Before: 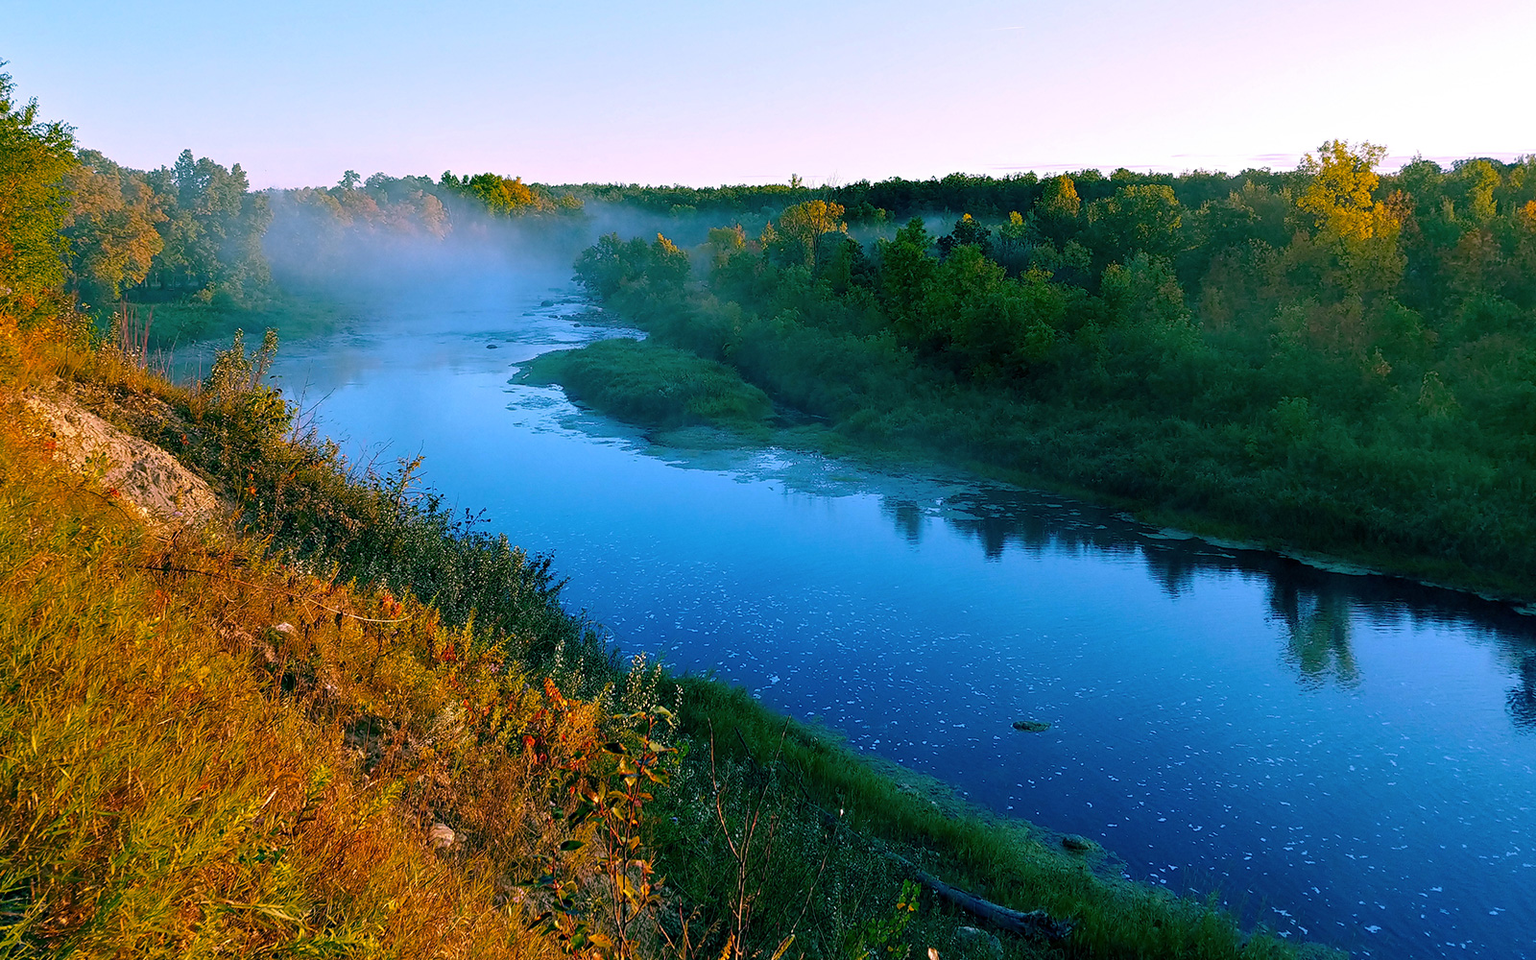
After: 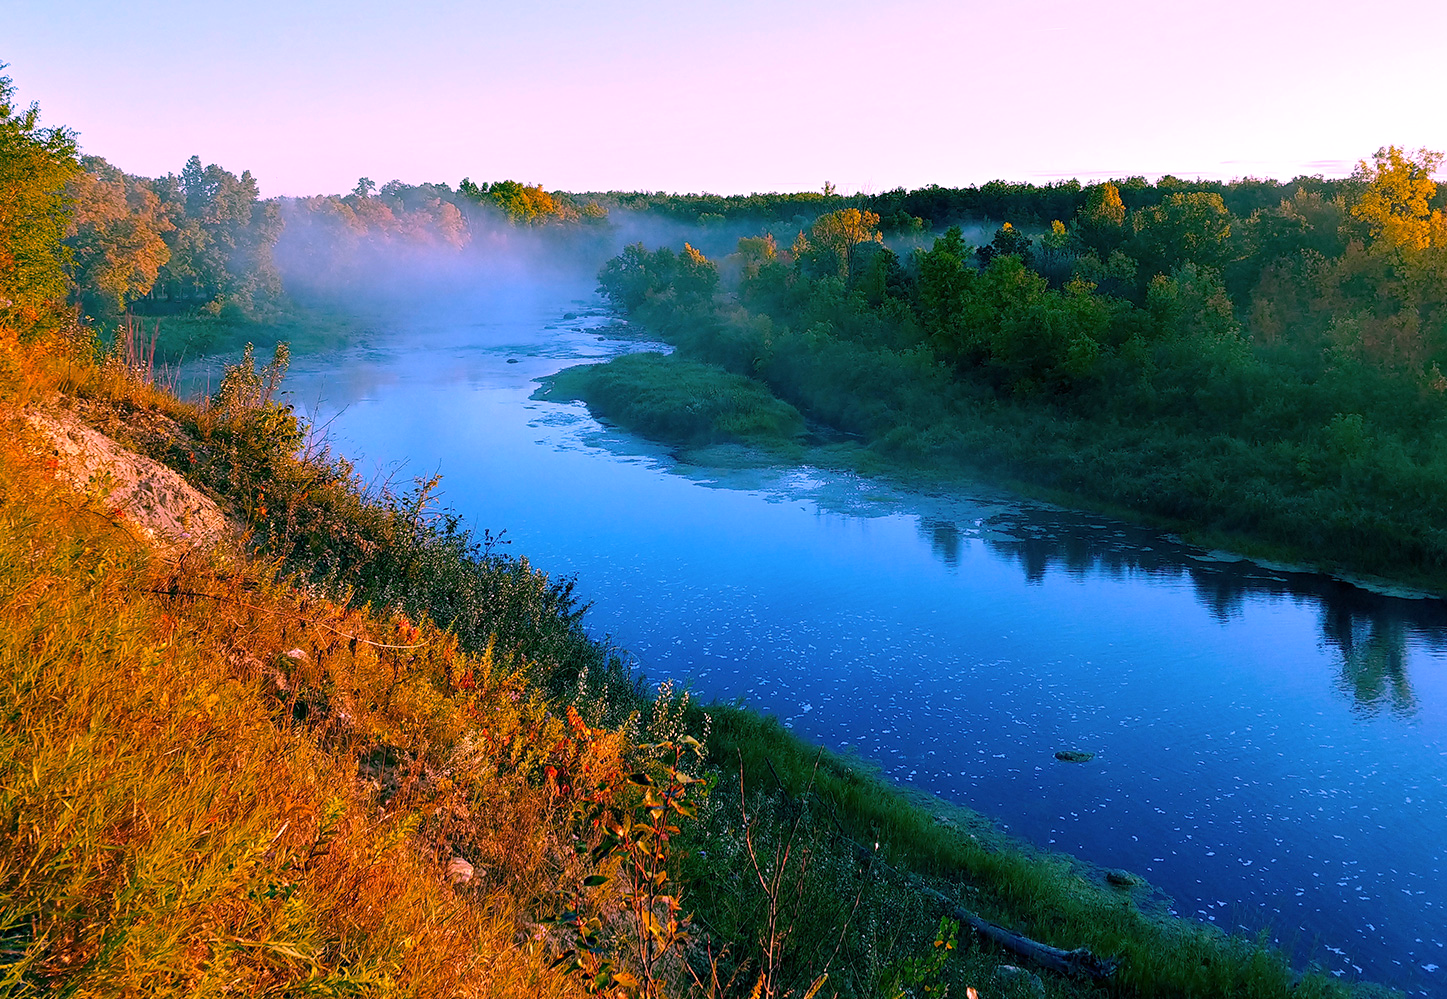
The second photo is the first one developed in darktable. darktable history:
crop: right 9.509%, bottom 0.031%
white balance: red 1.188, blue 1.11
